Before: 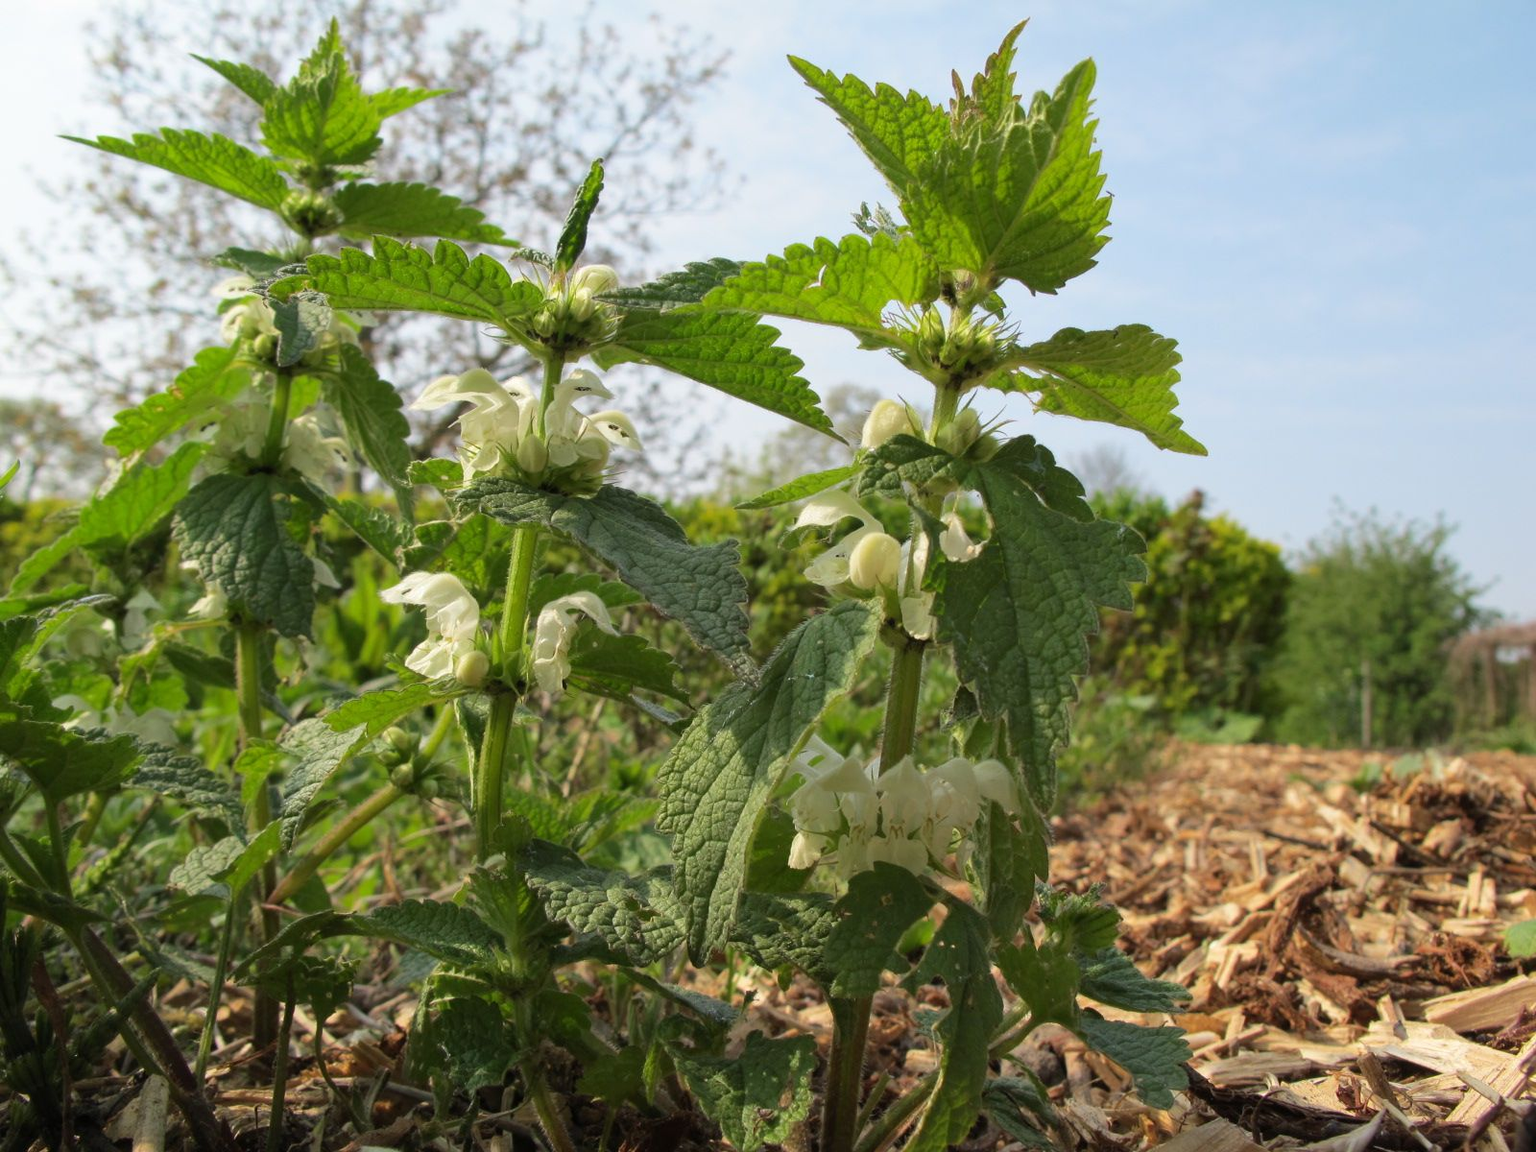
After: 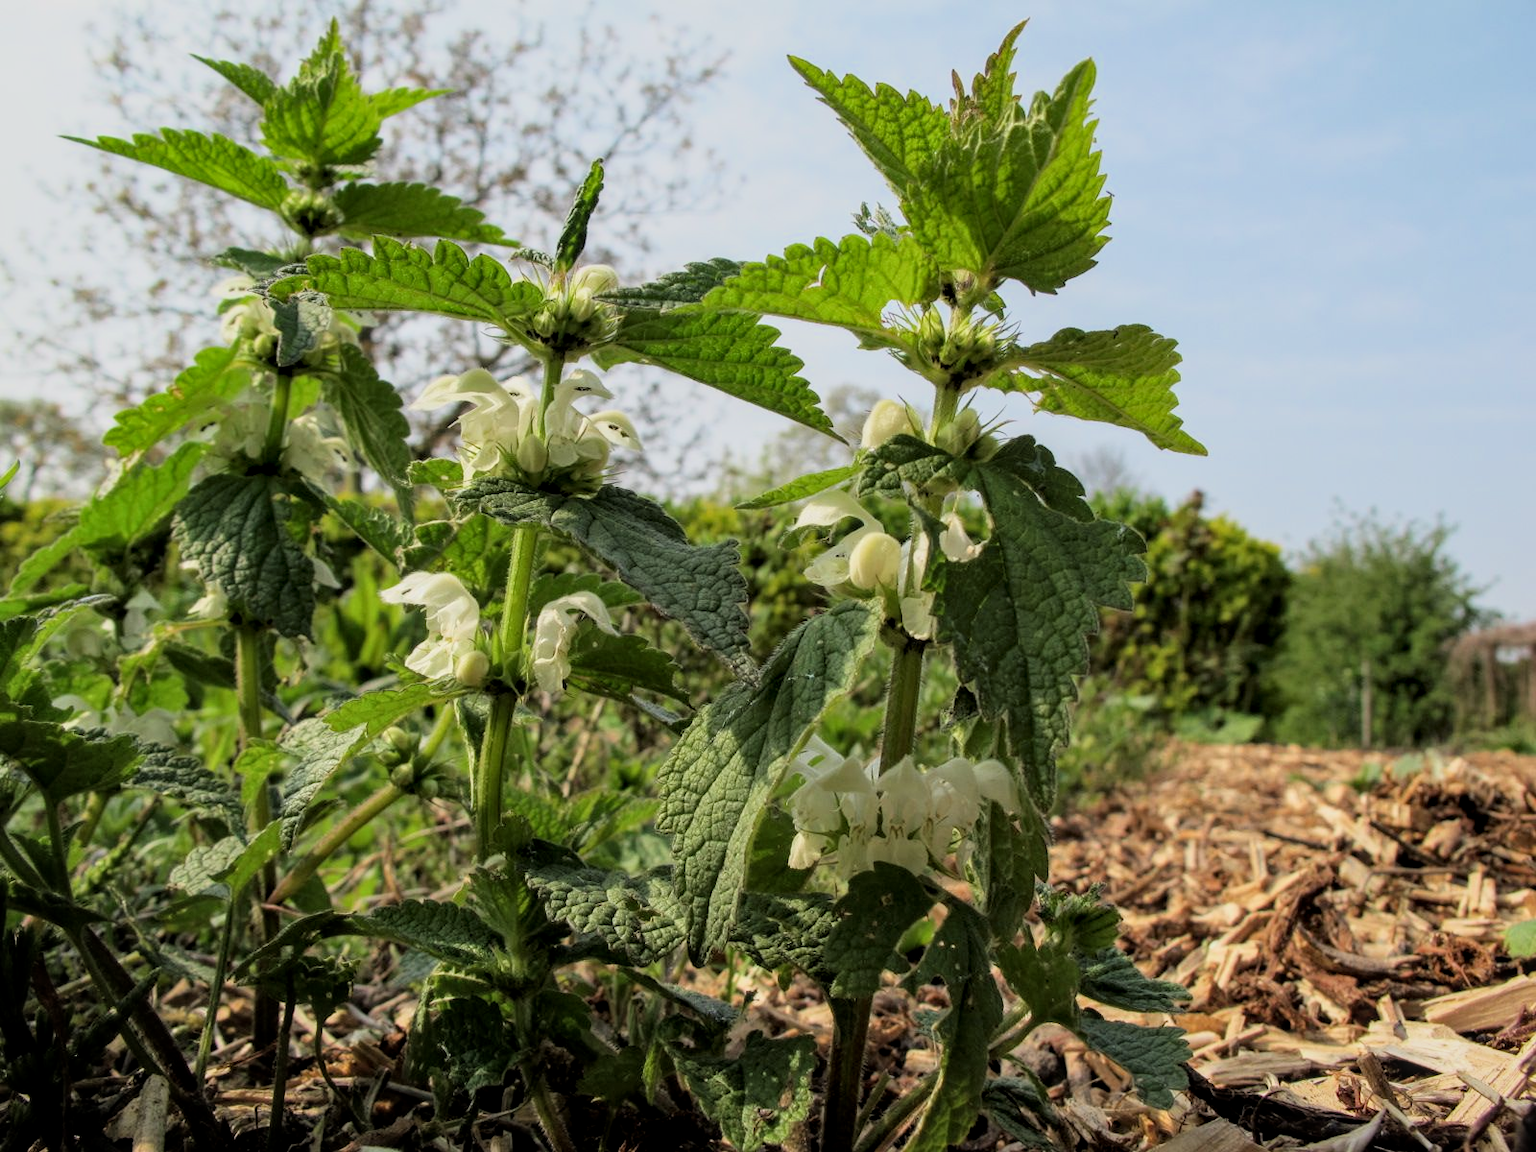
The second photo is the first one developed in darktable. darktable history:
white balance: emerald 1
local contrast: on, module defaults
filmic rgb: black relative exposure -11.88 EV, white relative exposure 5.43 EV, threshold 3 EV, hardness 4.49, latitude 50%, contrast 1.14, color science v5 (2021), contrast in shadows safe, contrast in highlights safe, enable highlight reconstruction true
